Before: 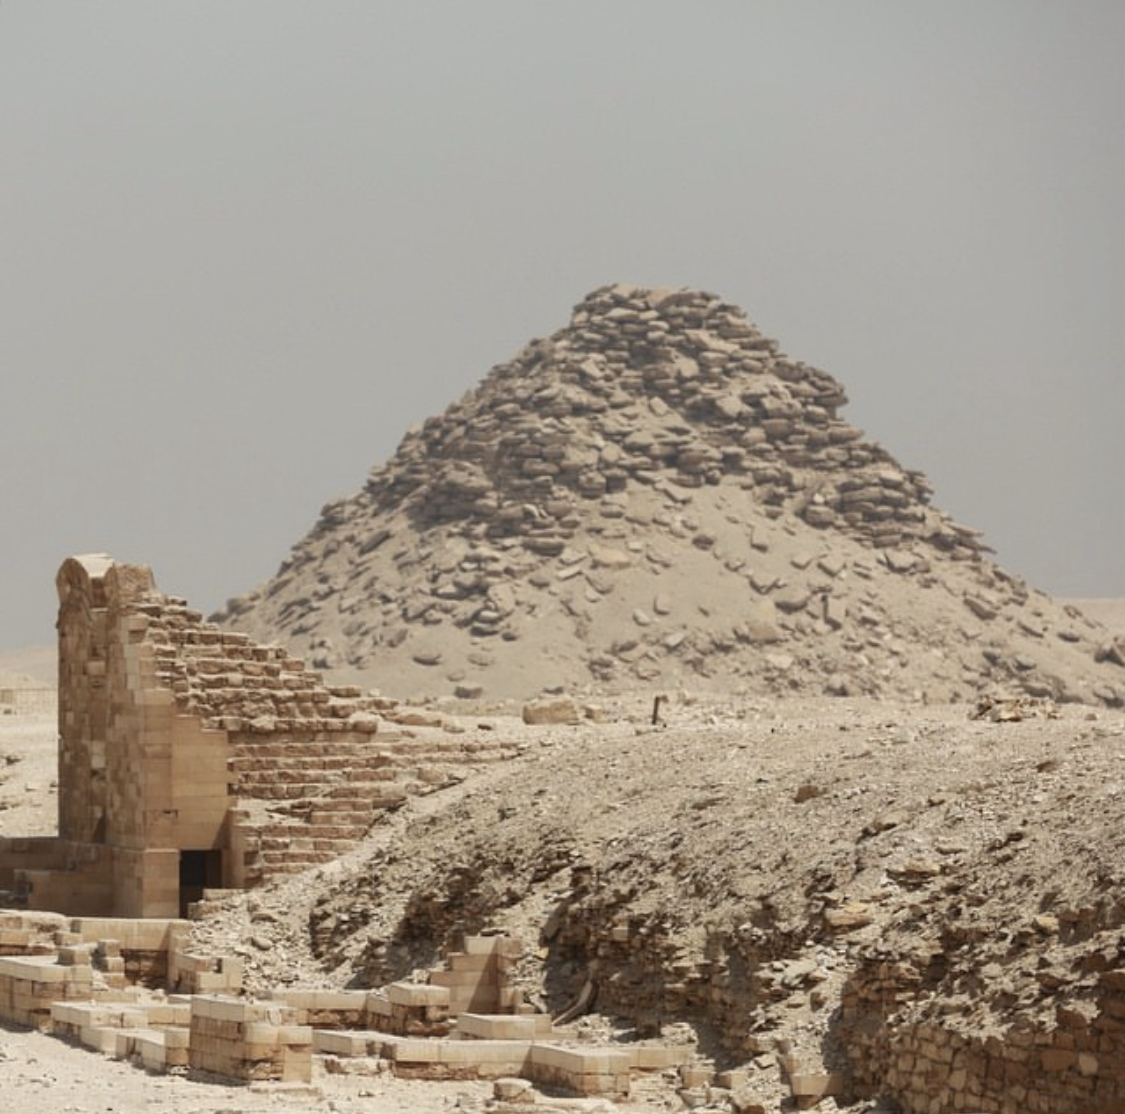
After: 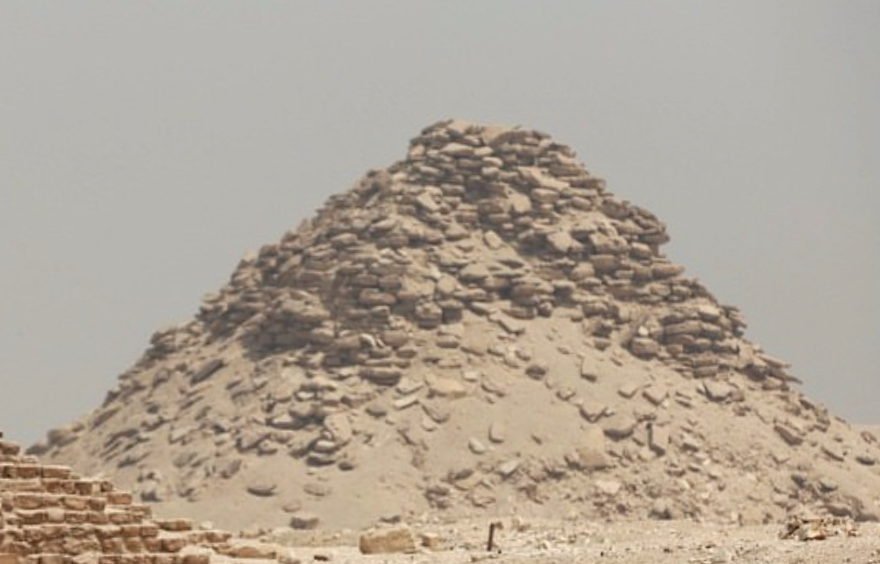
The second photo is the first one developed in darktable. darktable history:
crop: left 18.38%, top 11.092%, right 2.134%, bottom 33.217%
rotate and perspective: rotation -0.013°, lens shift (vertical) -0.027, lens shift (horizontal) 0.178, crop left 0.016, crop right 0.989, crop top 0.082, crop bottom 0.918
exposure: exposure 0.128 EV, compensate highlight preservation false
